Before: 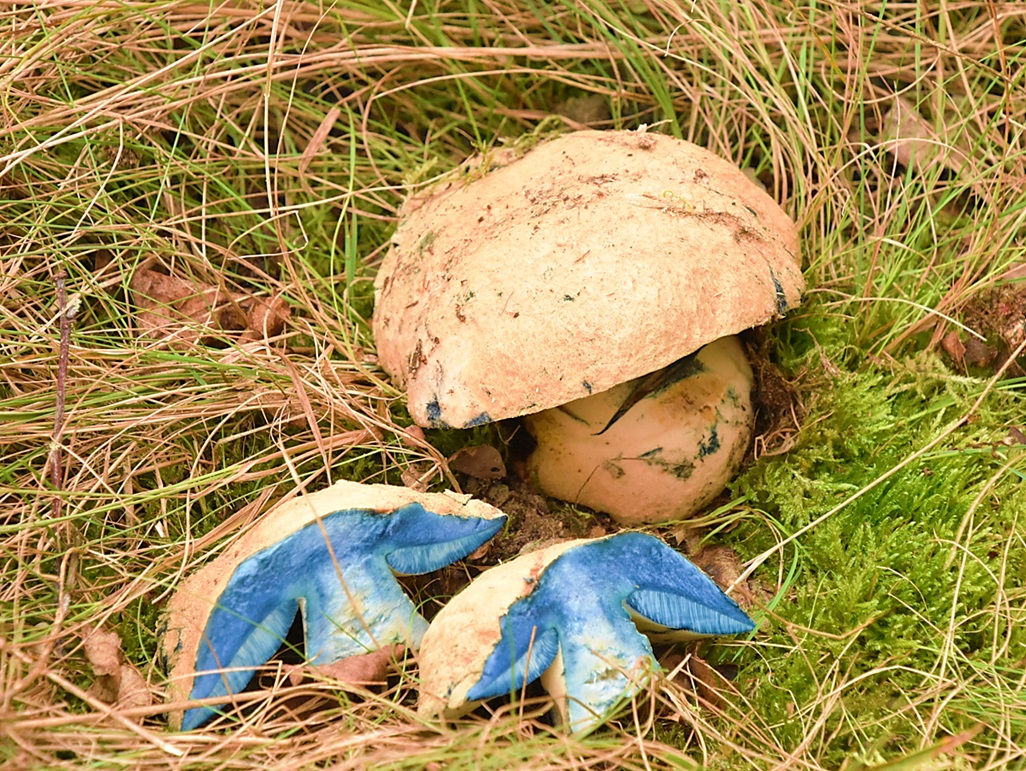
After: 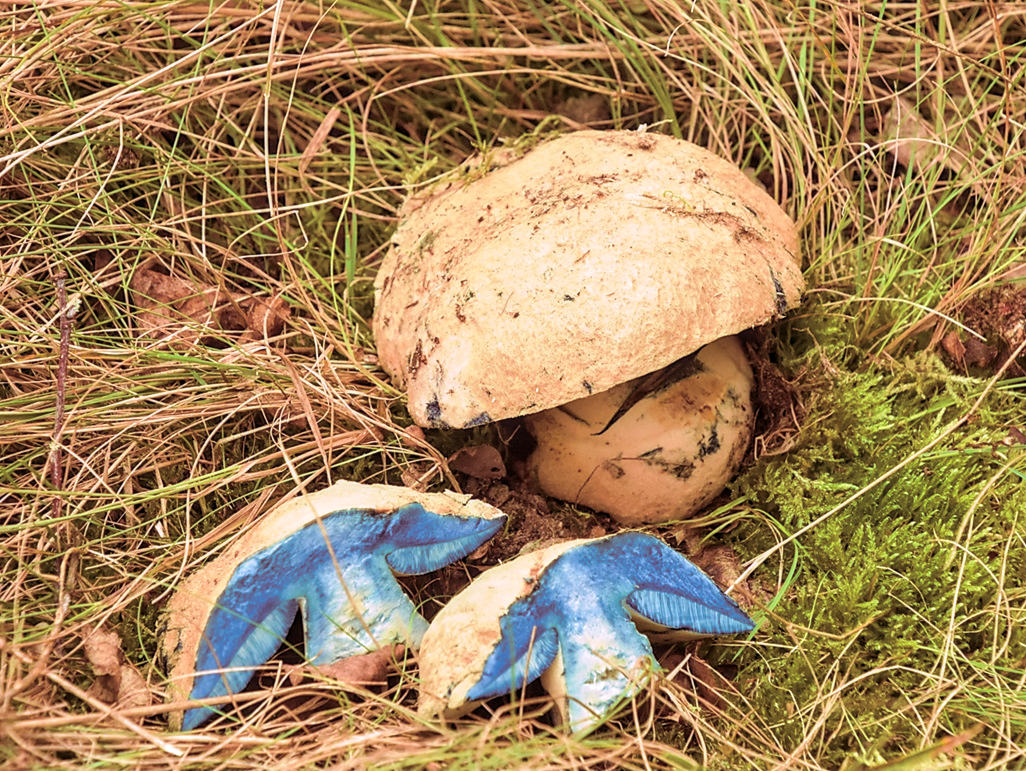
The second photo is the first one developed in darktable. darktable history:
split-toning: highlights › hue 298.8°, highlights › saturation 0.73, compress 41.76%
local contrast: on, module defaults
